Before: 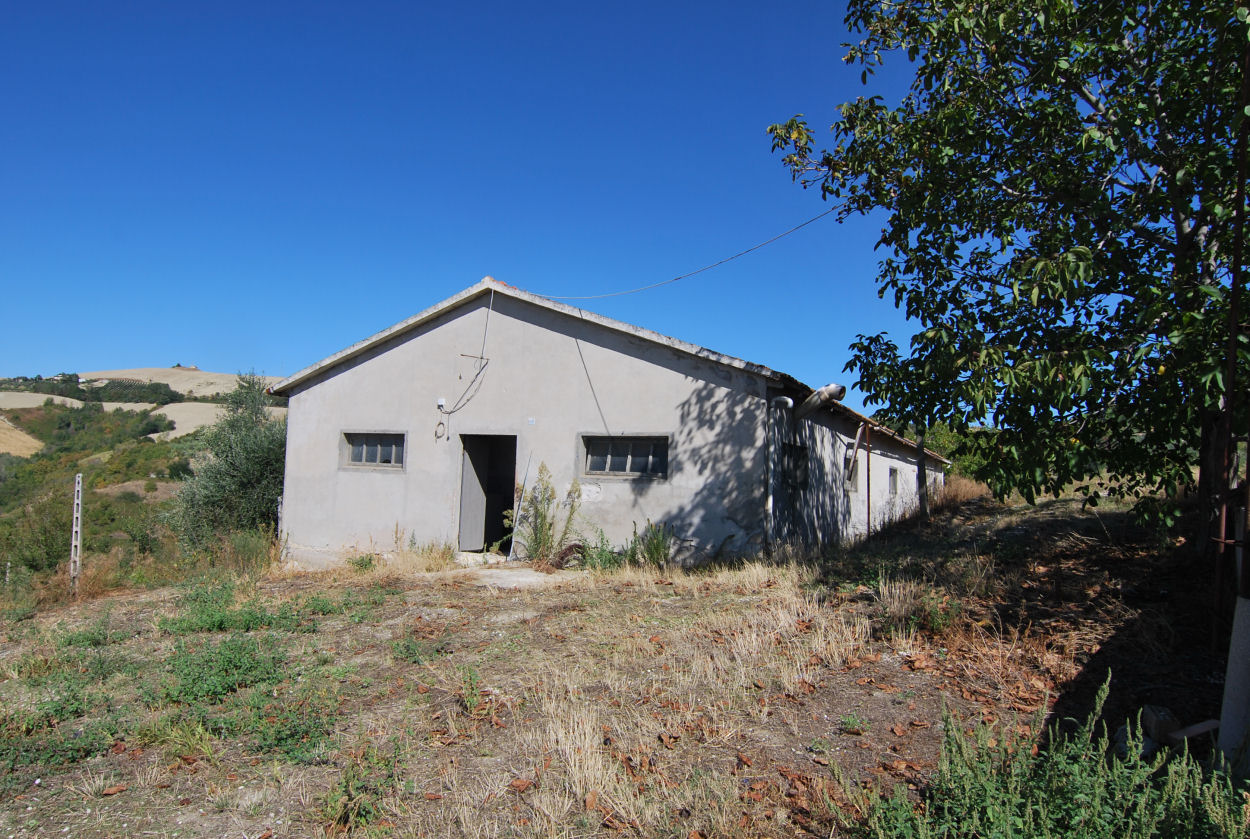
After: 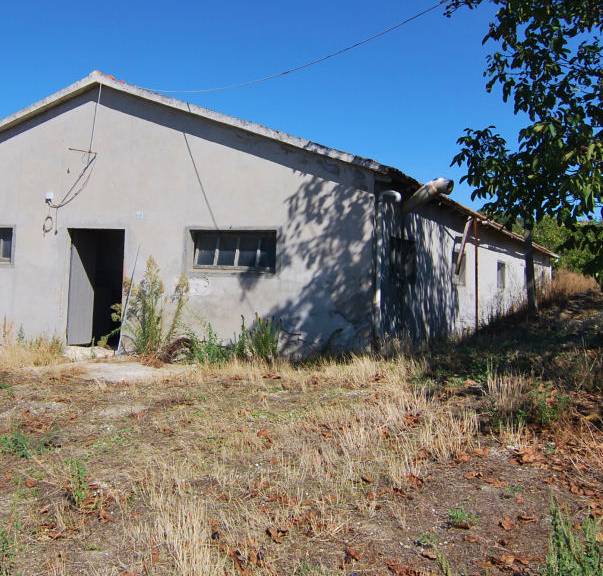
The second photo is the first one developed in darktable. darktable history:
velvia: on, module defaults
crop: left 31.379%, top 24.658%, right 20.326%, bottom 6.628%
